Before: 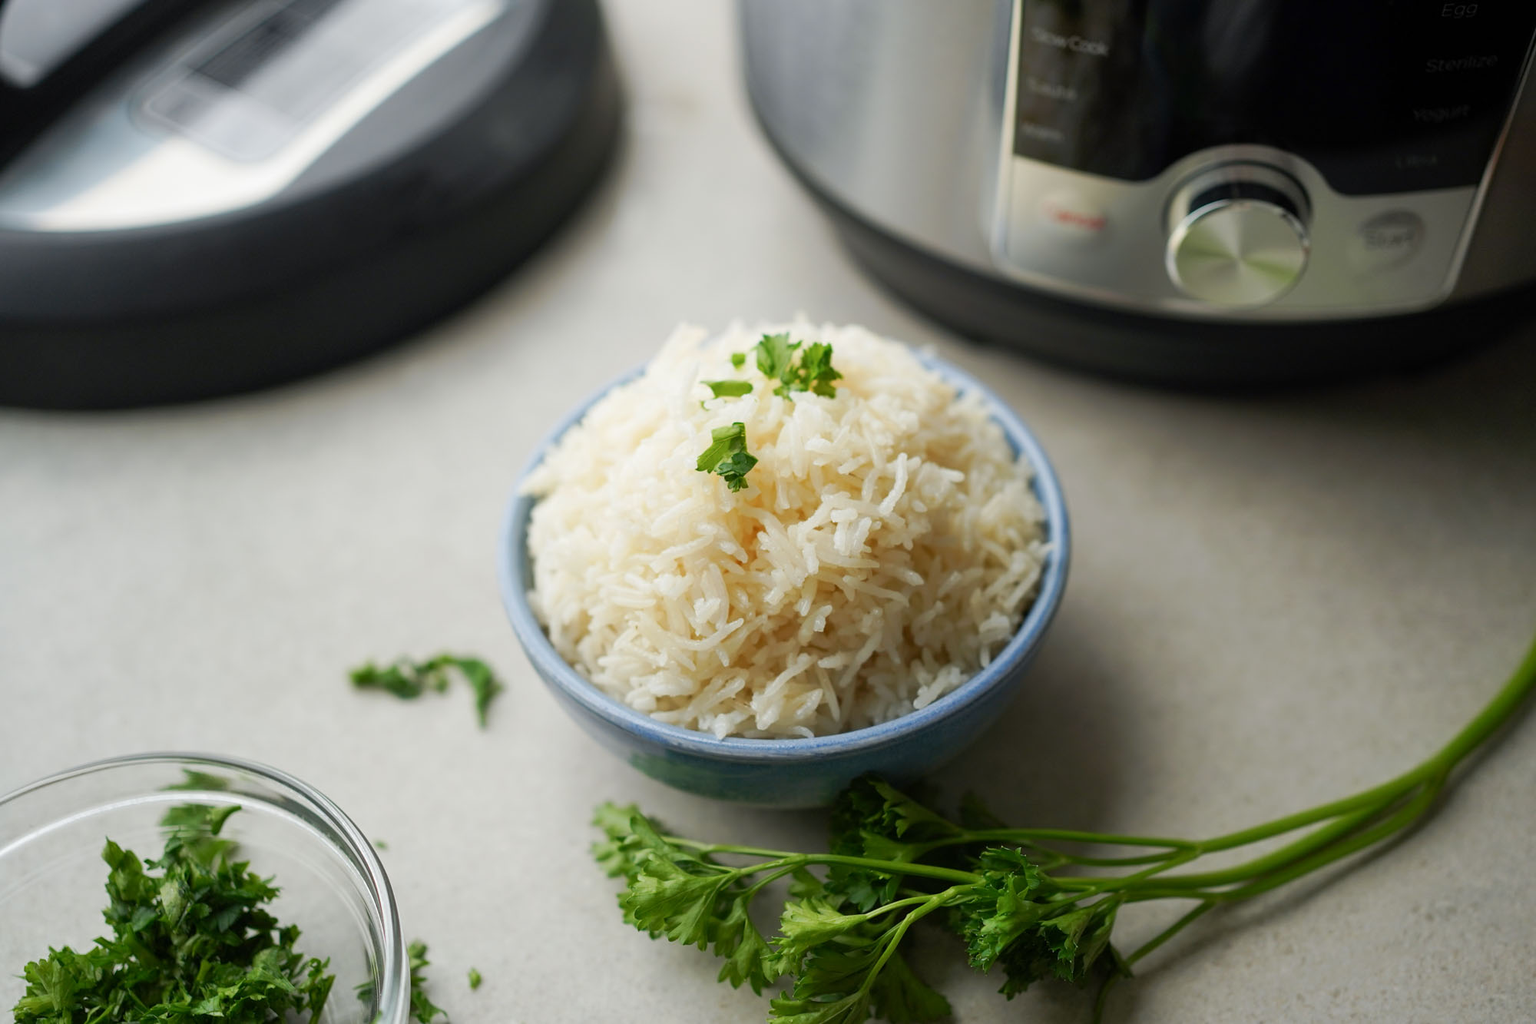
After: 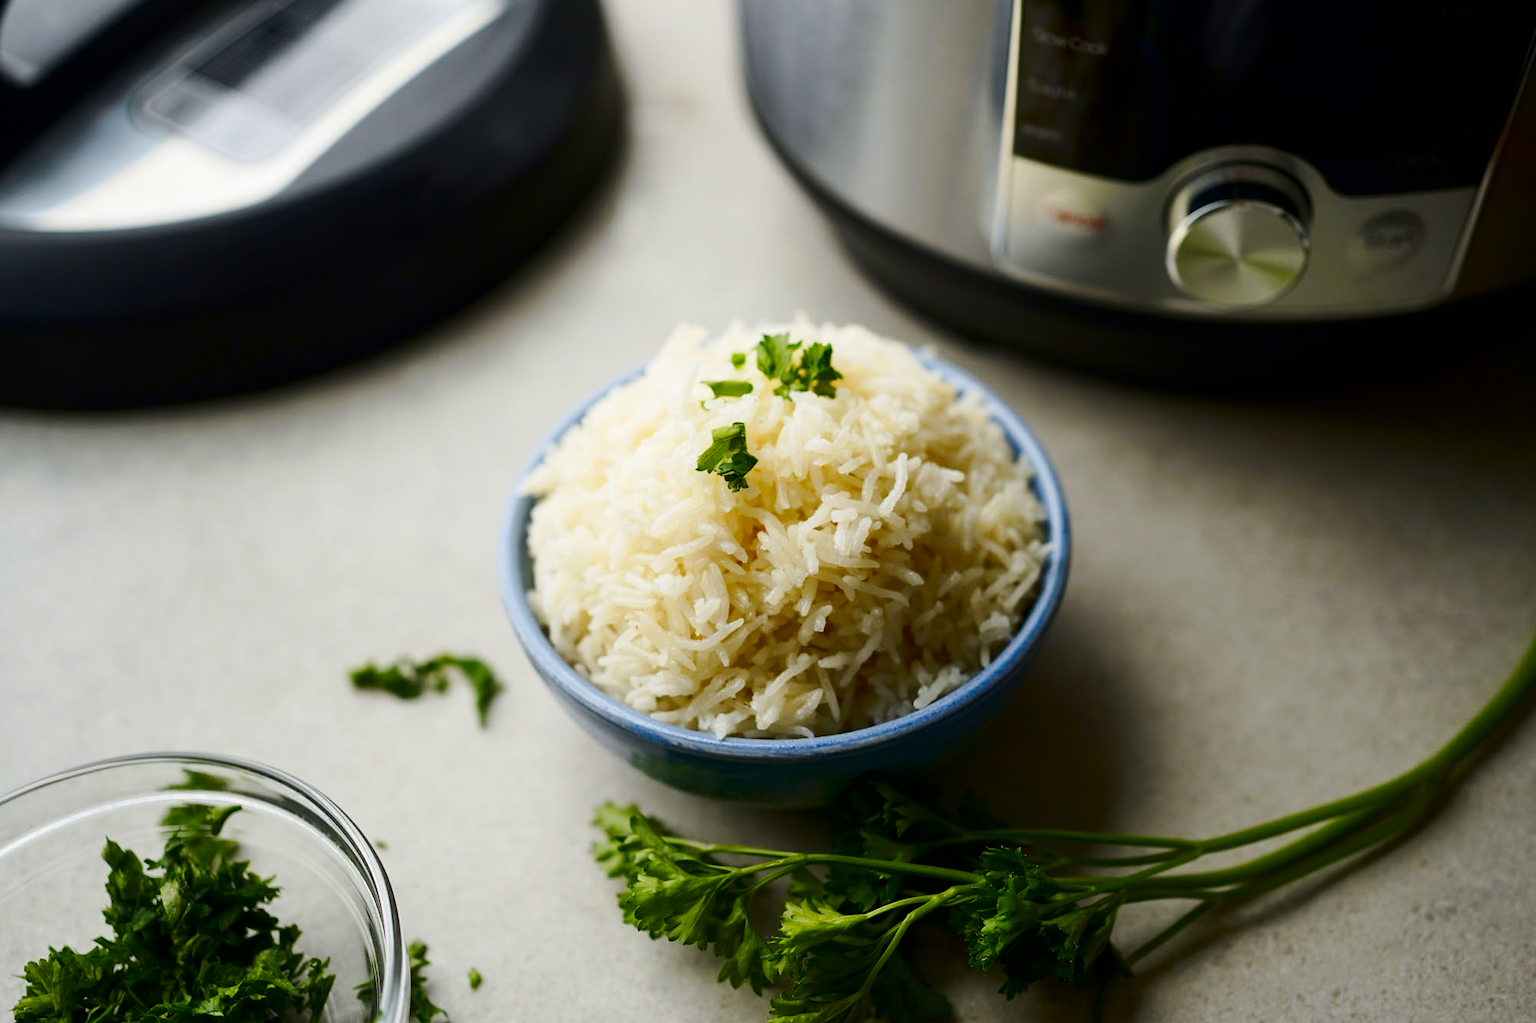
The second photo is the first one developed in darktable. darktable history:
contrast brightness saturation: contrast 0.22, brightness -0.19, saturation 0.24
color contrast: green-magenta contrast 0.8, blue-yellow contrast 1.1, unbound 0
